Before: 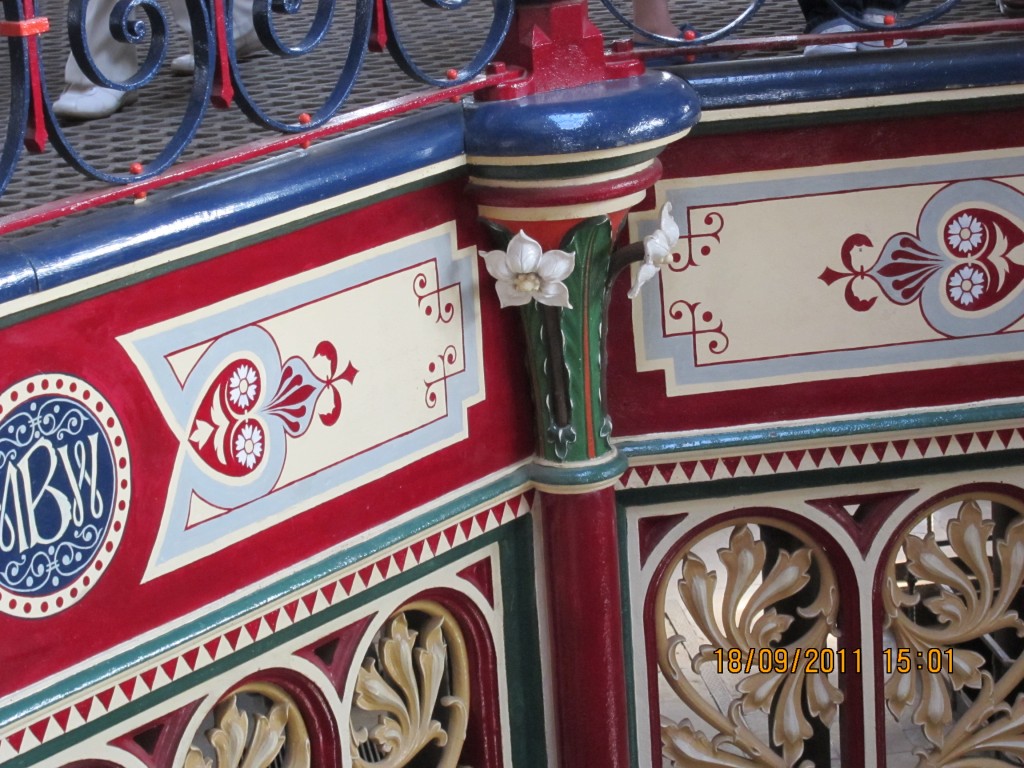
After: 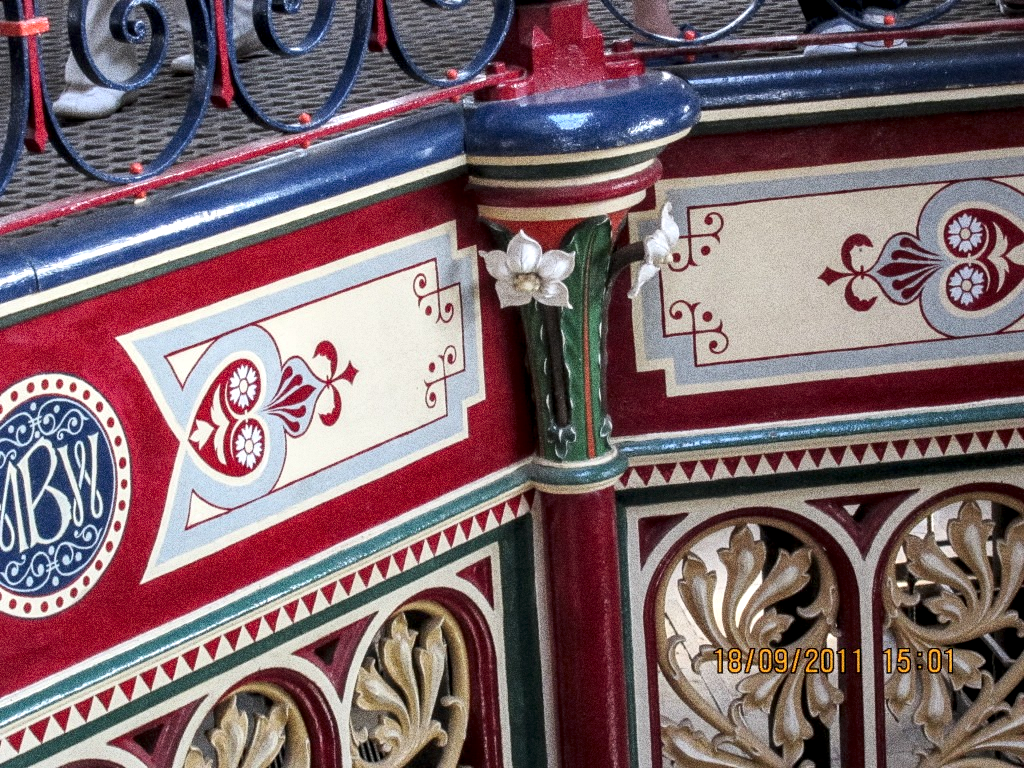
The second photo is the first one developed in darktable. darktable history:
local contrast: detail 160%
grain: coarseness 10.62 ISO, strength 55.56%
